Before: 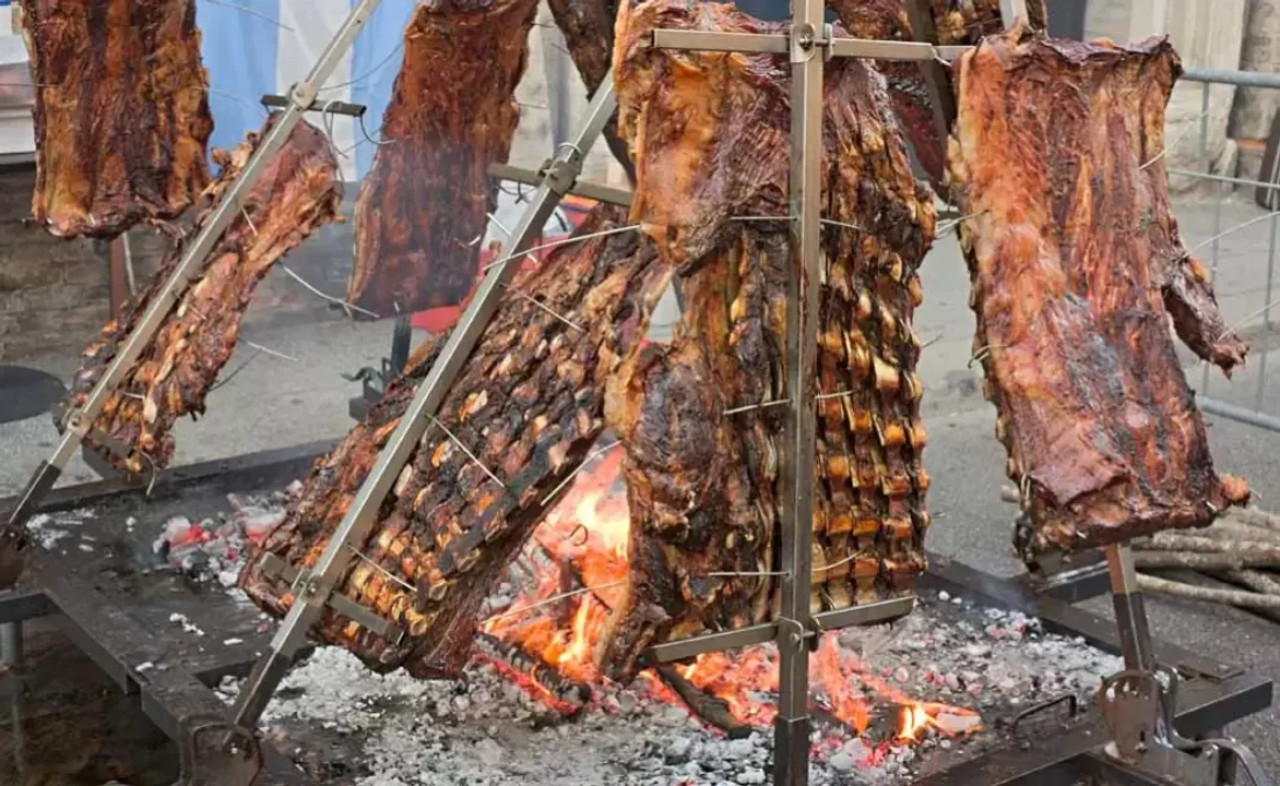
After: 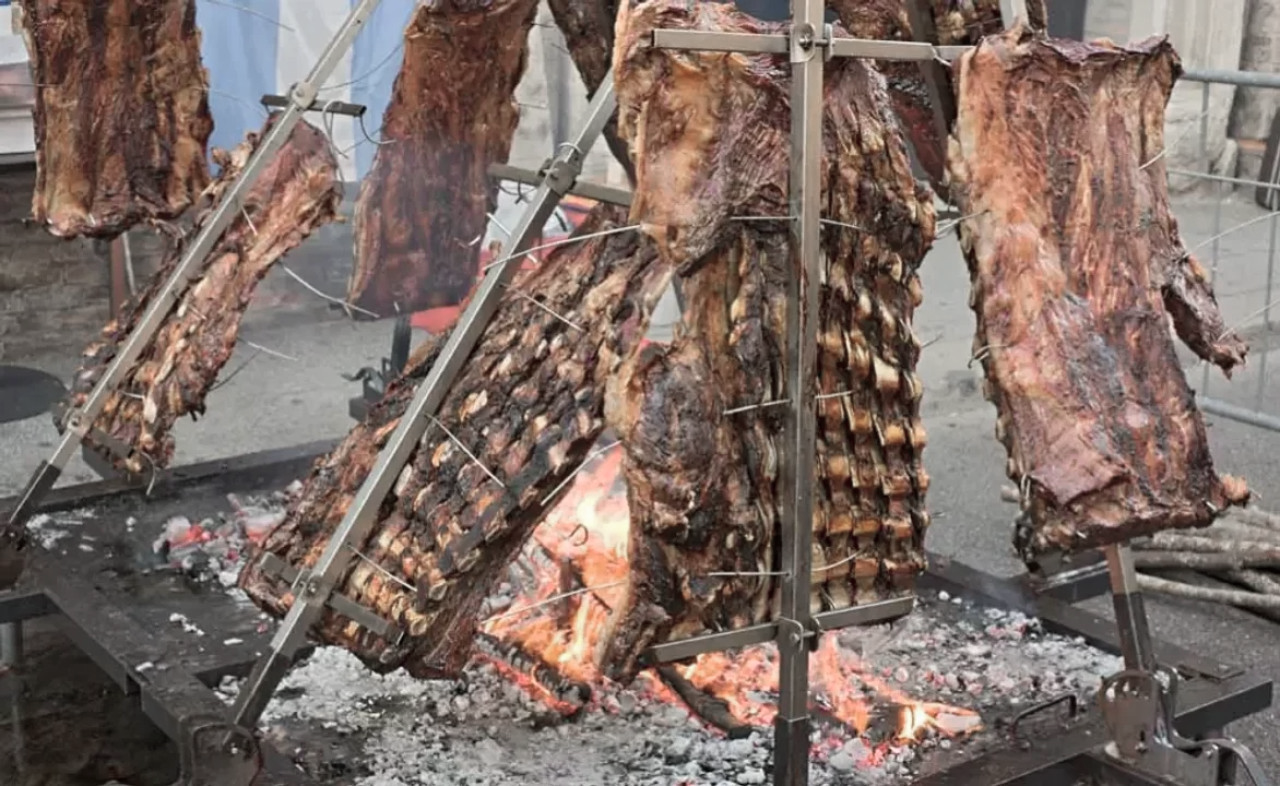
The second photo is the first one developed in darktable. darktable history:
white balance: red 1, blue 1
color zones: curves: ch0 [(0, 0.559) (0.153, 0.551) (0.229, 0.5) (0.429, 0.5) (0.571, 0.5) (0.714, 0.5) (0.857, 0.5) (1, 0.559)]; ch1 [(0, 0.417) (0.112, 0.336) (0.213, 0.26) (0.429, 0.34) (0.571, 0.35) (0.683, 0.331) (0.857, 0.344) (1, 0.417)]
